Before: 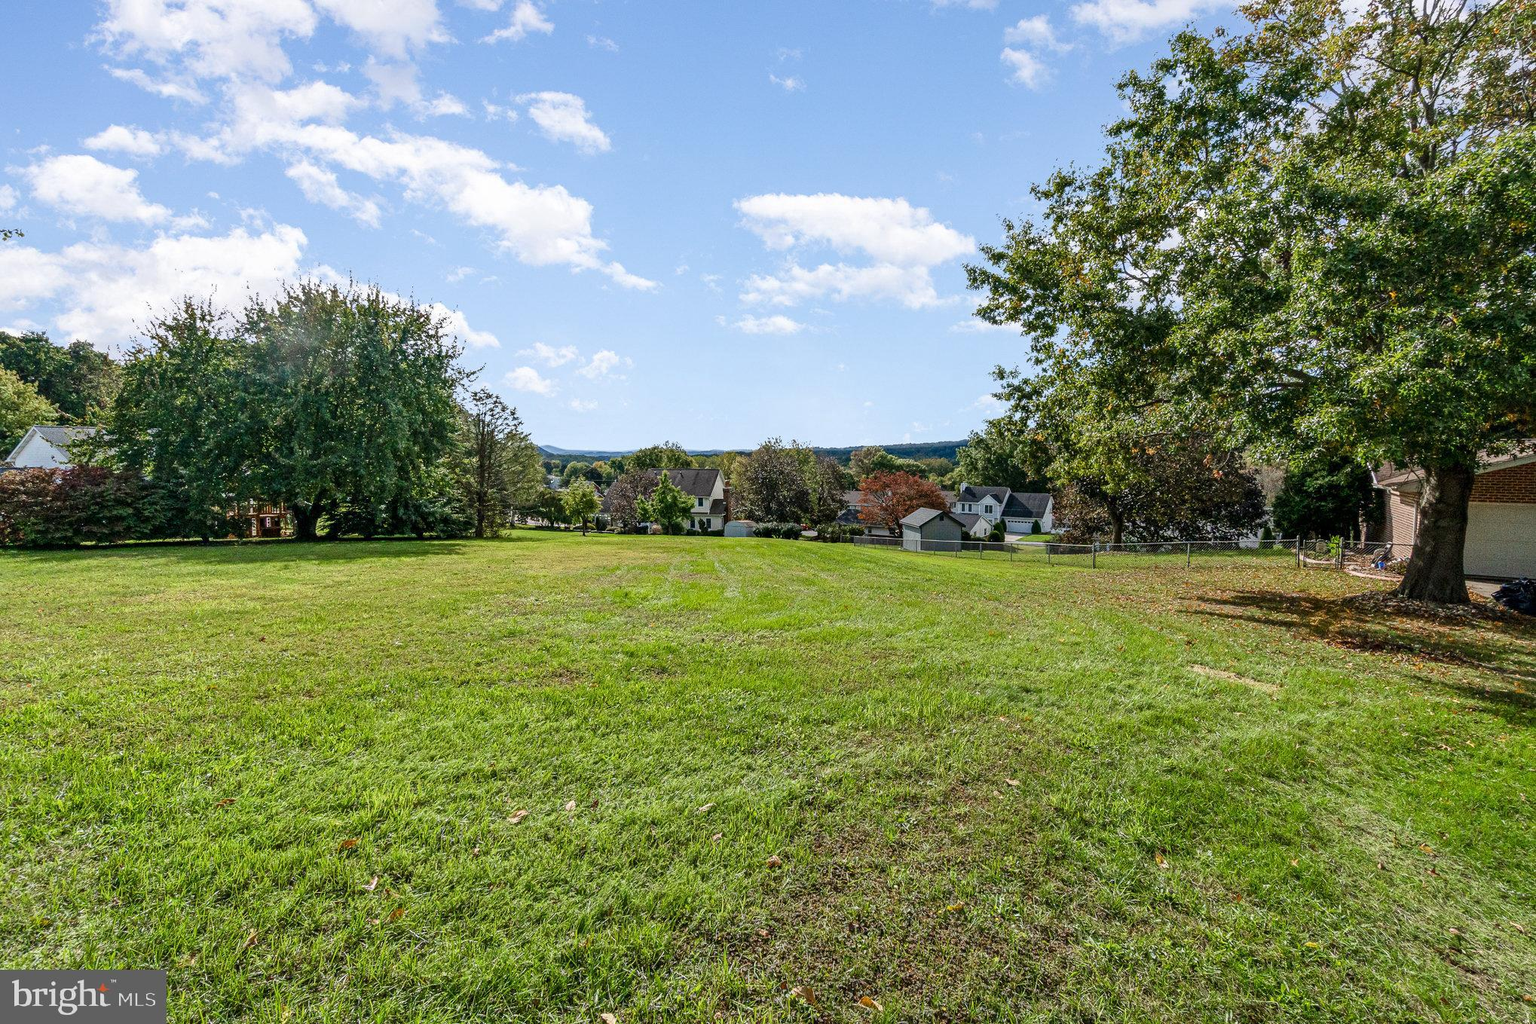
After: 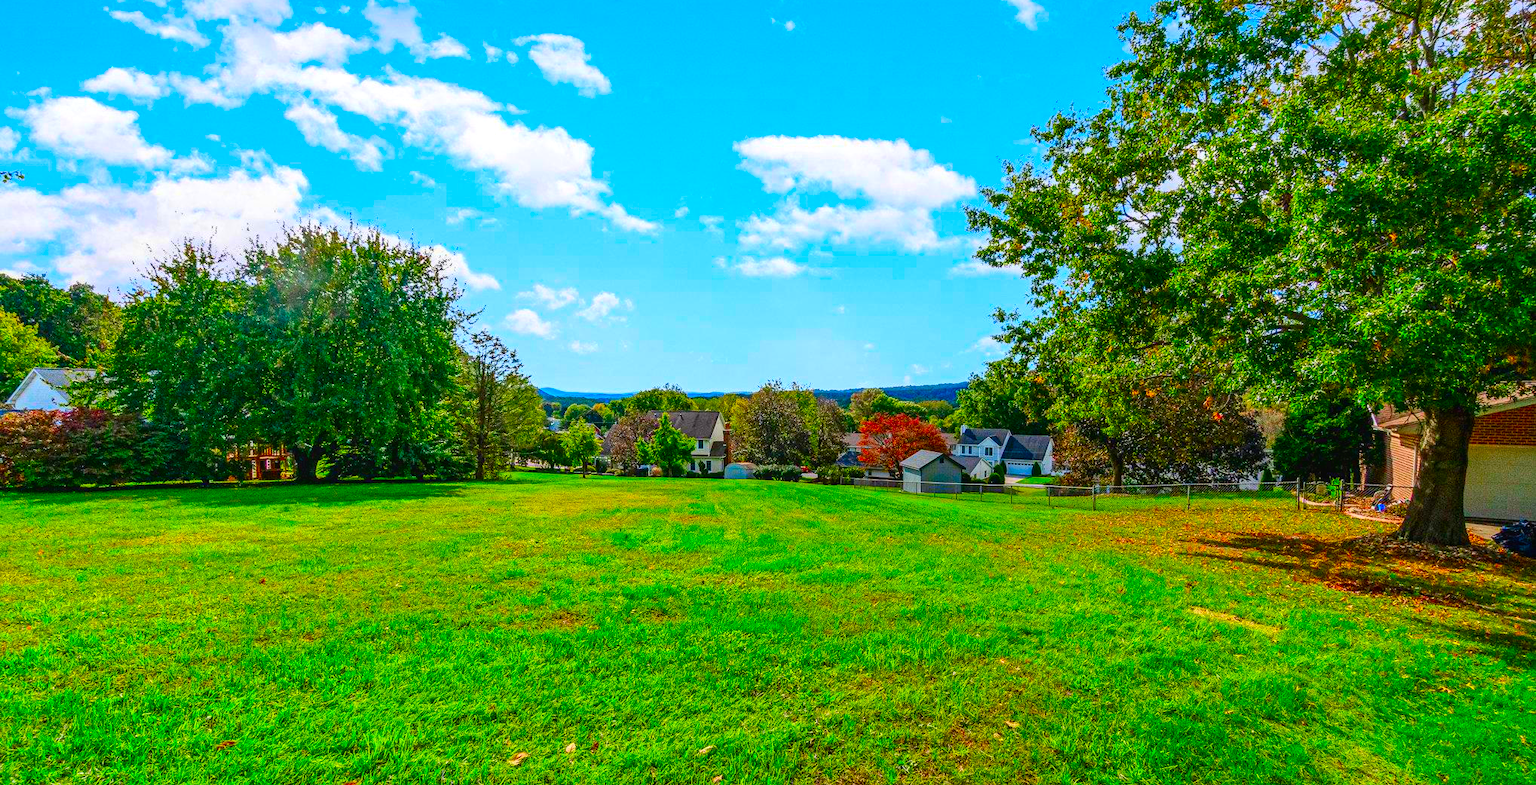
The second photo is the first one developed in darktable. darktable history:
color correction: saturation 3
crop: top 5.667%, bottom 17.637%
shadows and highlights: shadows -10, white point adjustment 1.5, highlights 10
local contrast: detail 110%
